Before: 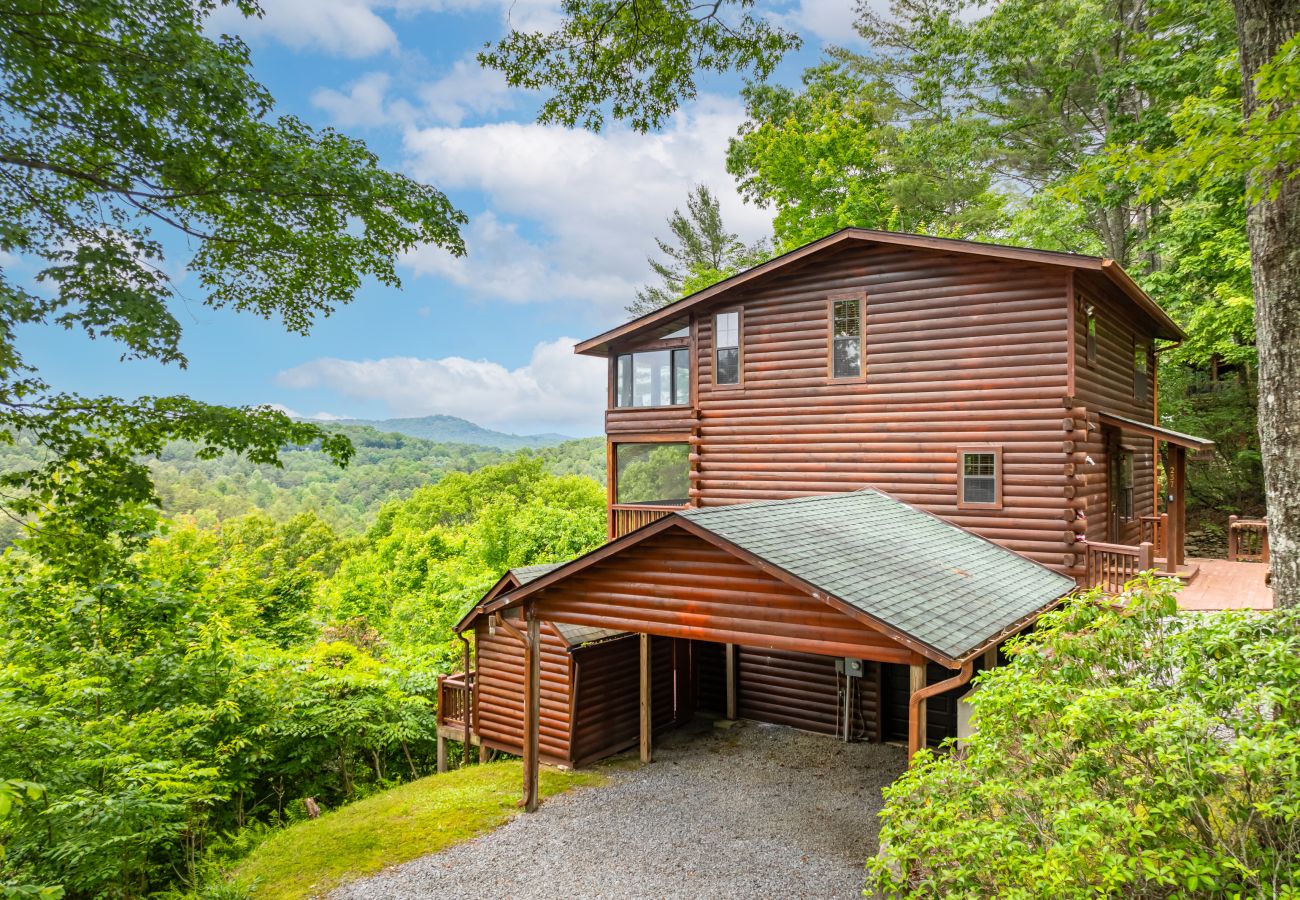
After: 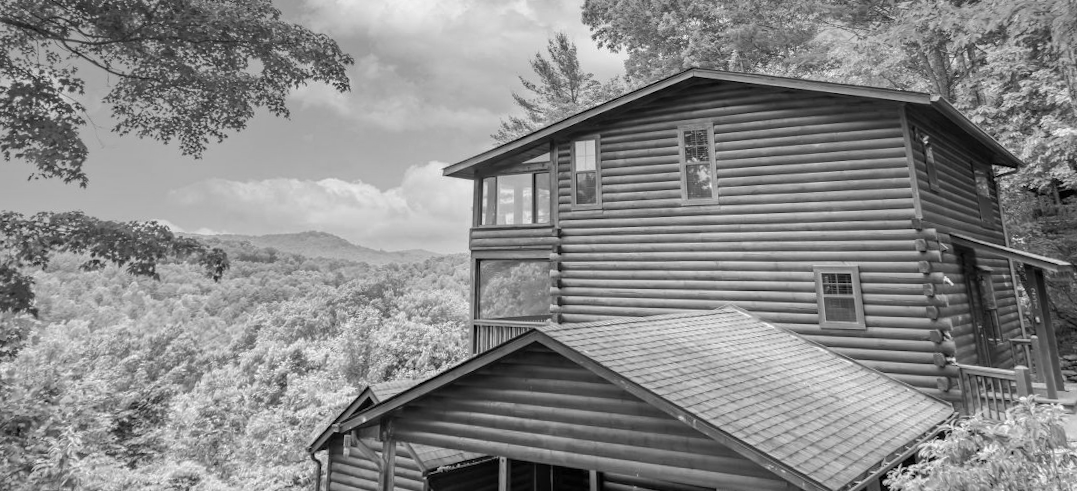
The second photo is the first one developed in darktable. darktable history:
color contrast: green-magenta contrast 0, blue-yellow contrast 0
crop and rotate: top 10.605%, bottom 33.274%
shadows and highlights: shadows 30
rotate and perspective: rotation 0.72°, lens shift (vertical) -0.352, lens shift (horizontal) -0.051, crop left 0.152, crop right 0.859, crop top 0.019, crop bottom 0.964
